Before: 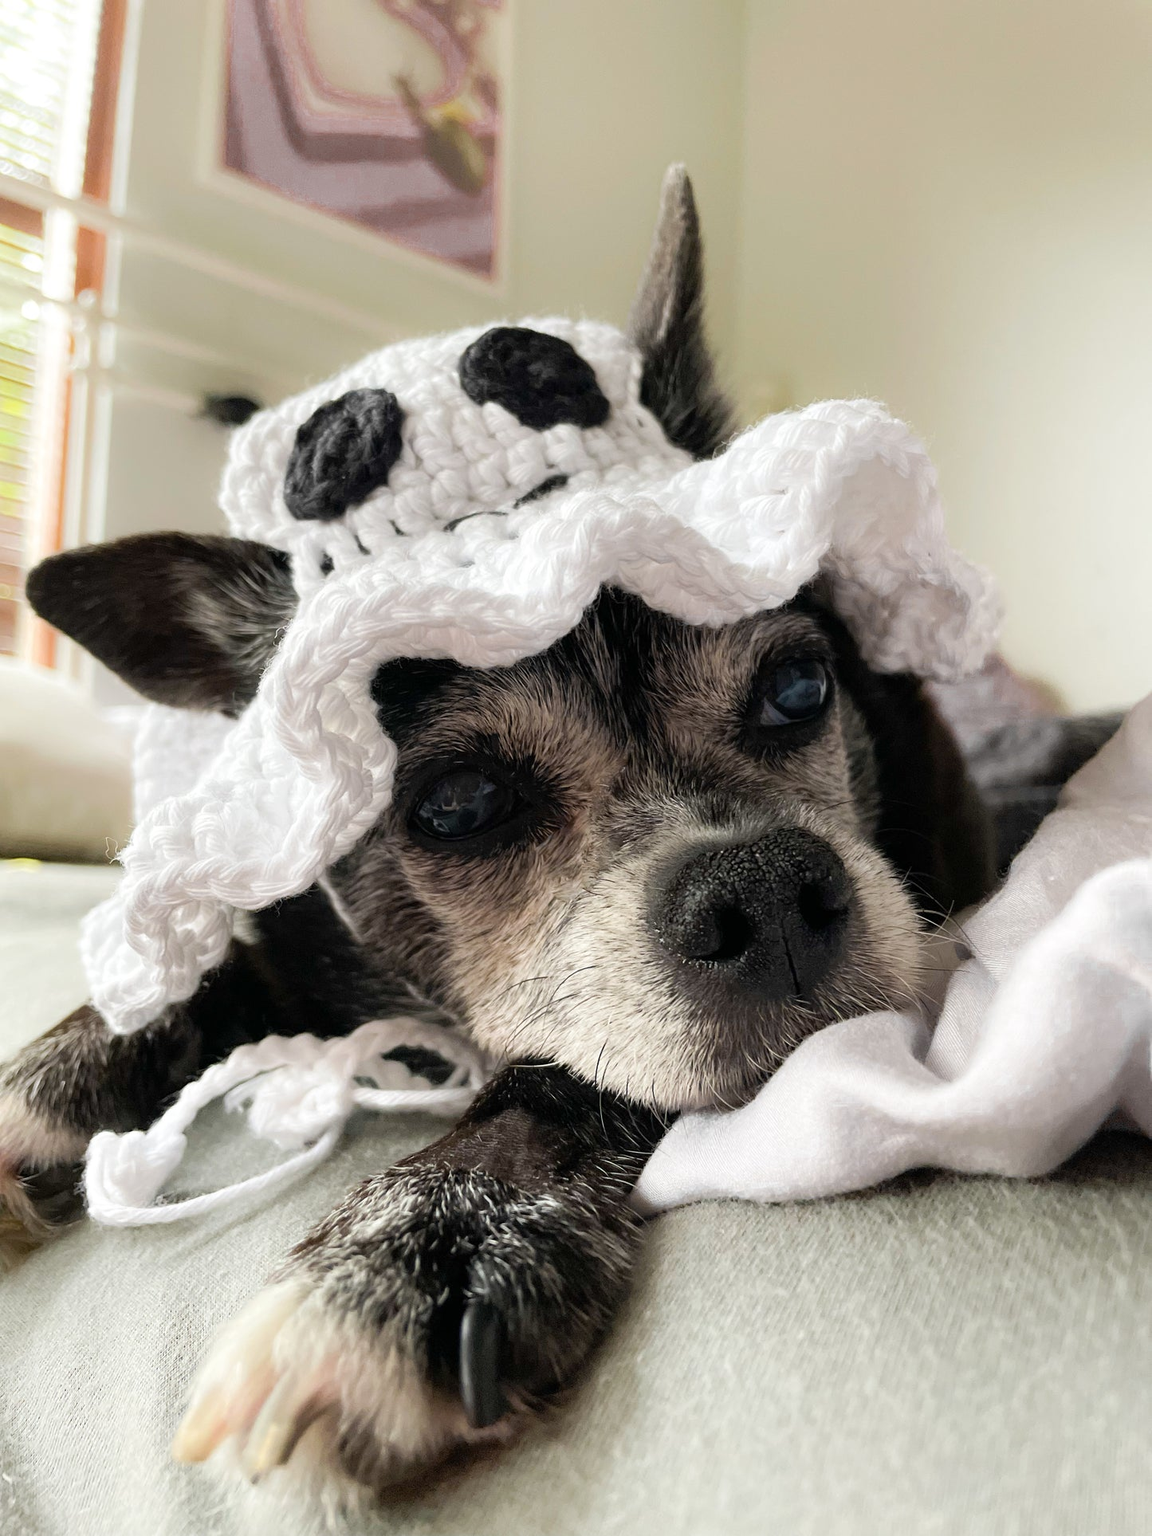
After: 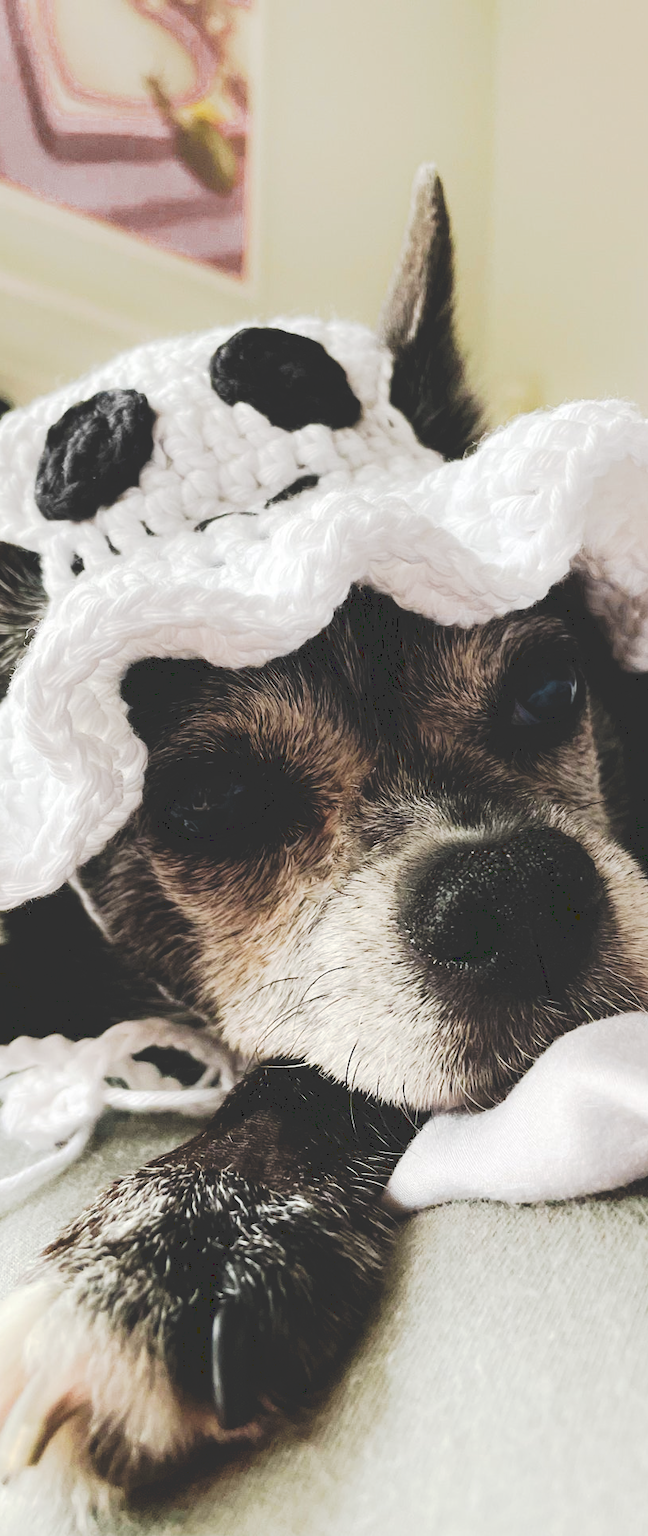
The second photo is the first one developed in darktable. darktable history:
tone curve: curves: ch0 [(0, 0) (0.003, 0.19) (0.011, 0.192) (0.025, 0.192) (0.044, 0.194) (0.069, 0.196) (0.1, 0.197) (0.136, 0.198) (0.177, 0.216) (0.224, 0.236) (0.277, 0.269) (0.335, 0.331) (0.399, 0.418) (0.468, 0.515) (0.543, 0.621) (0.623, 0.725) (0.709, 0.804) (0.801, 0.859) (0.898, 0.913) (1, 1)], preserve colors none
crop: left 21.708%, right 22.017%, bottom 0.015%
